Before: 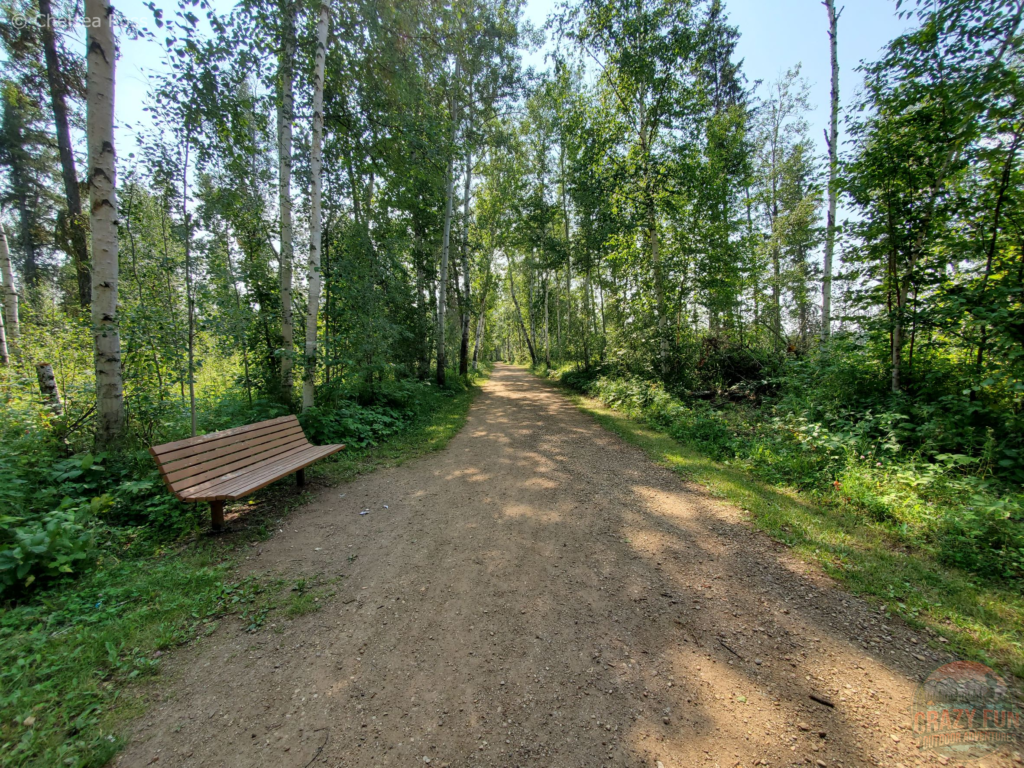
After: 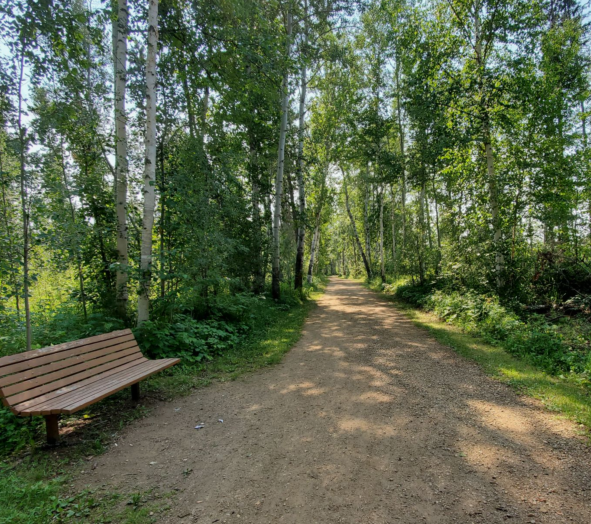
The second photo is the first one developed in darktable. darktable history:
shadows and highlights: shadows -20, white point adjustment -2, highlights -35
crop: left 16.202%, top 11.208%, right 26.045%, bottom 20.557%
